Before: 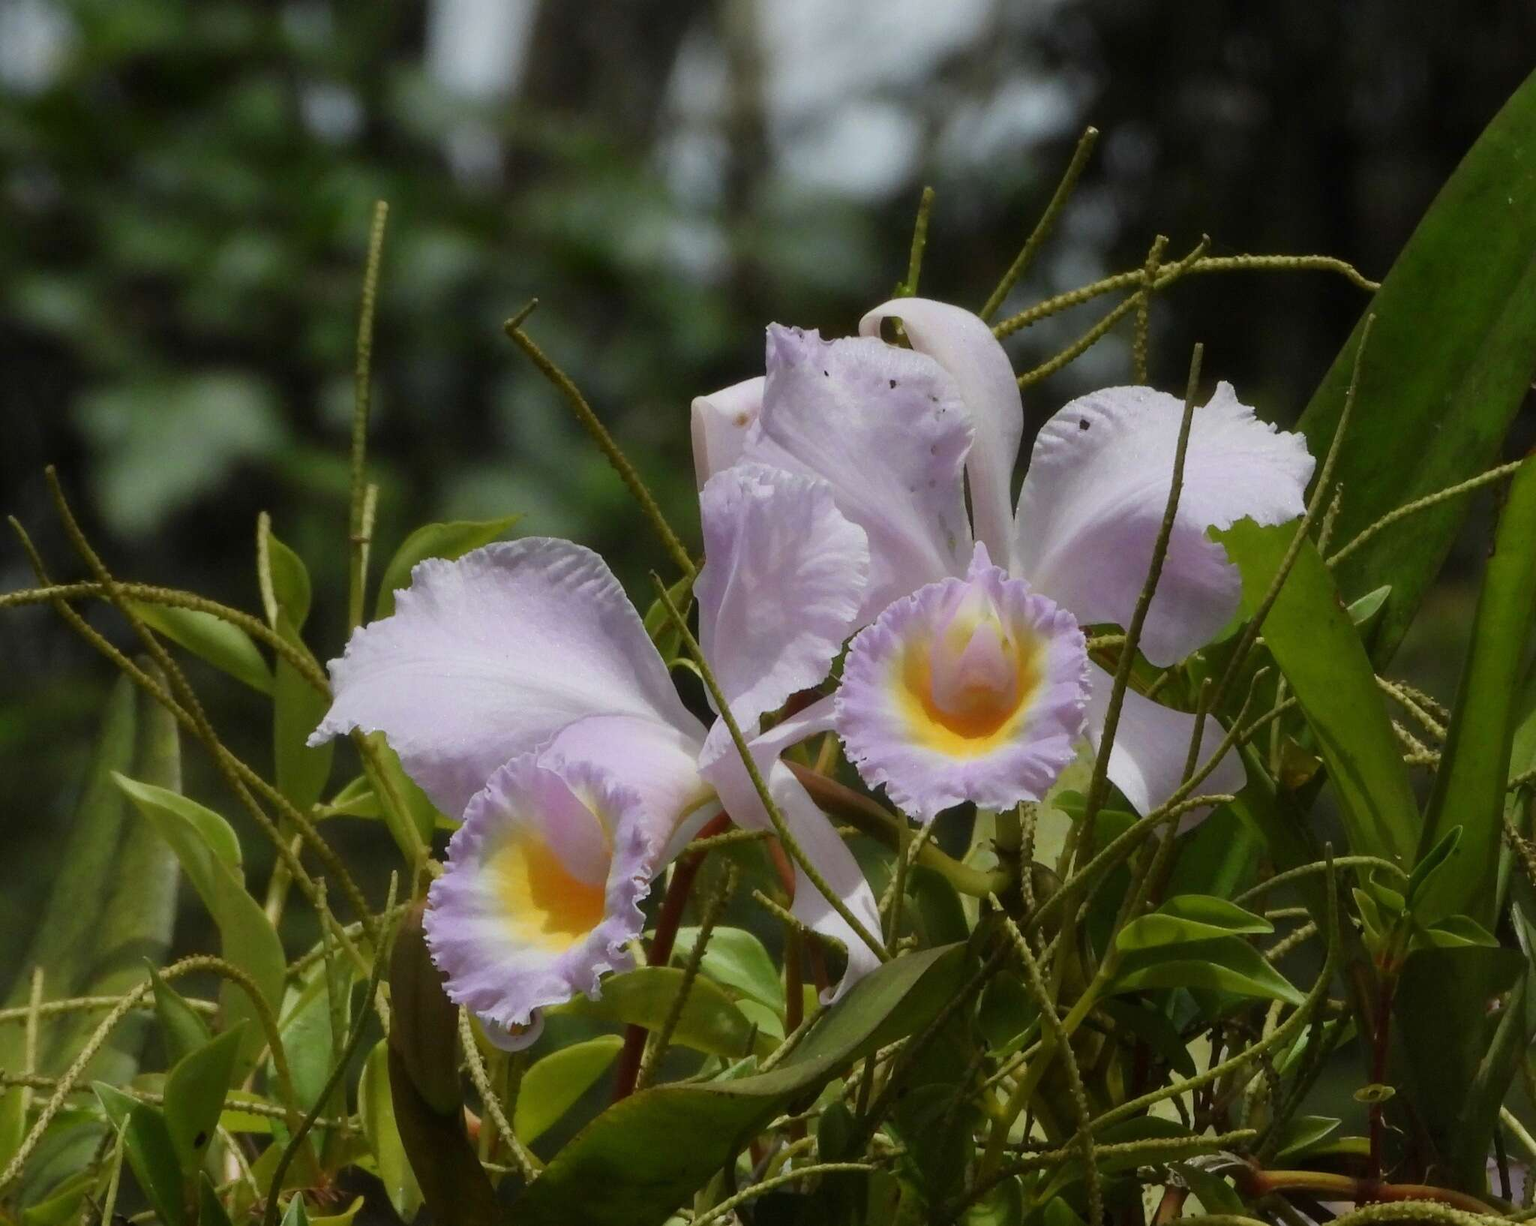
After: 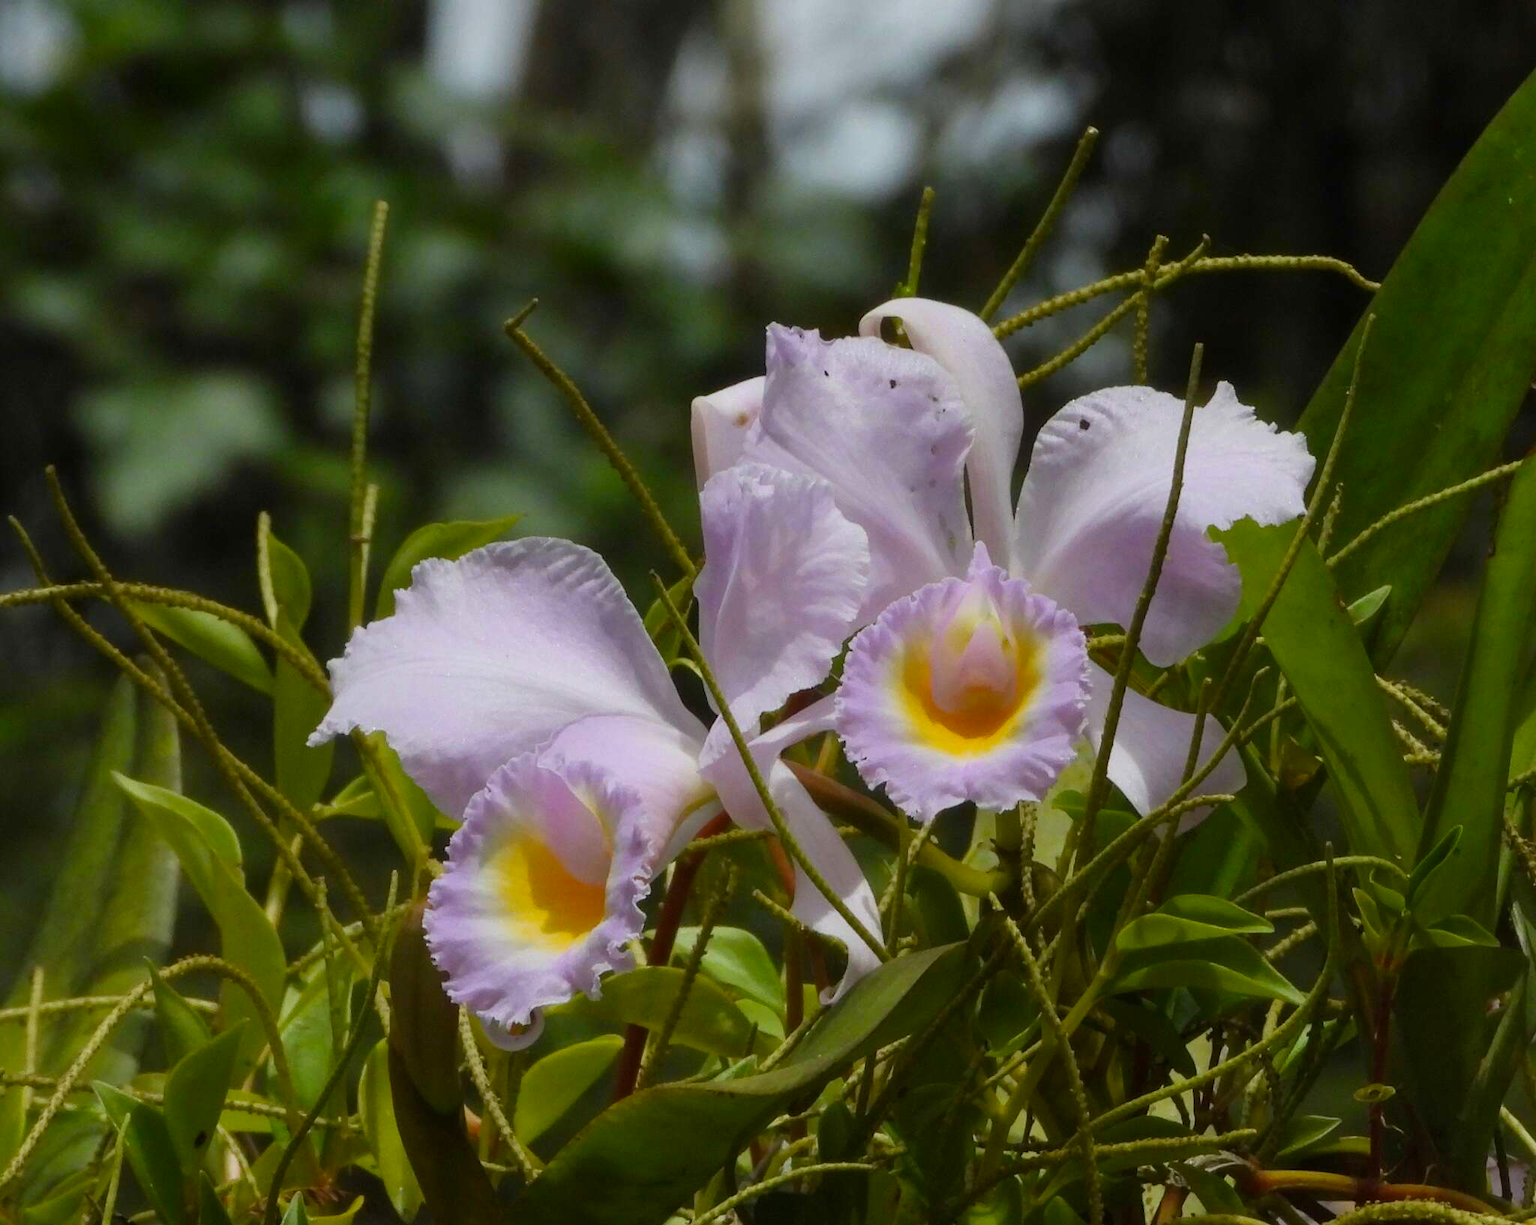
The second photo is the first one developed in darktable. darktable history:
color balance rgb: linear chroma grading › global chroma 6.48%, perceptual saturation grading › global saturation 12.96%, global vibrance 6.02%
tone equalizer: on, module defaults
